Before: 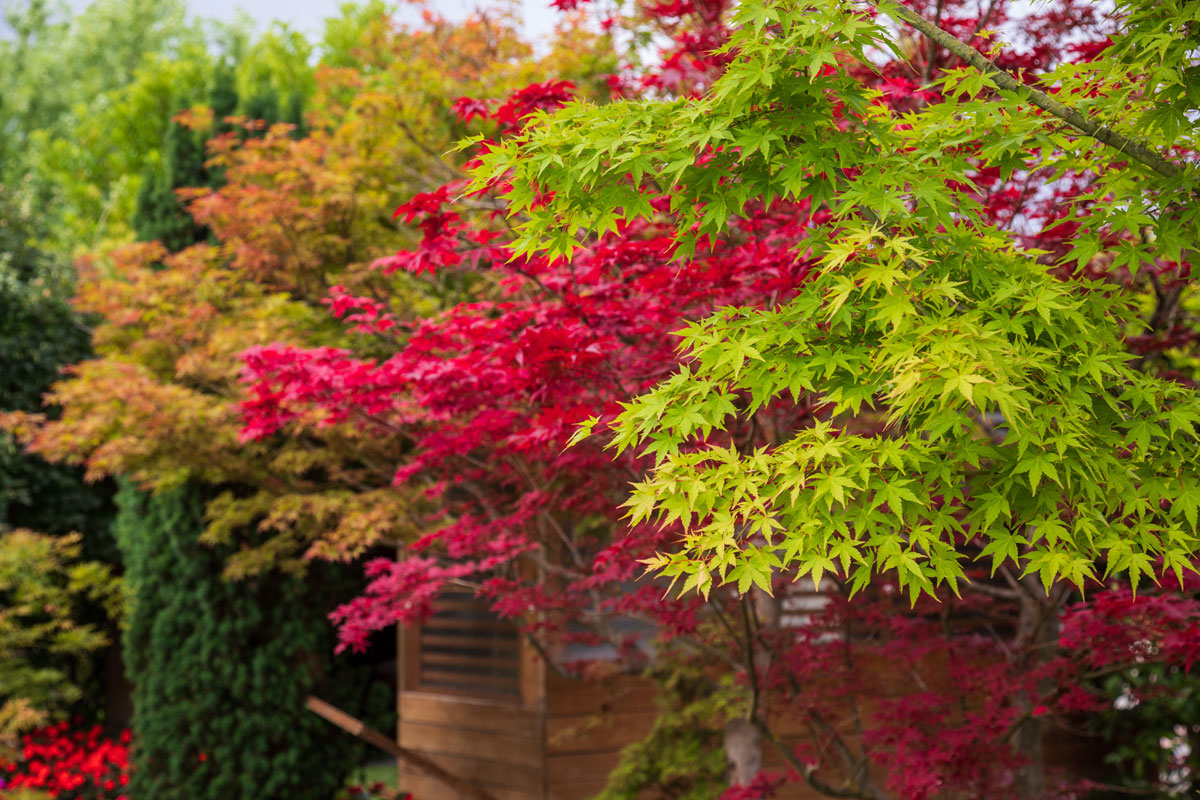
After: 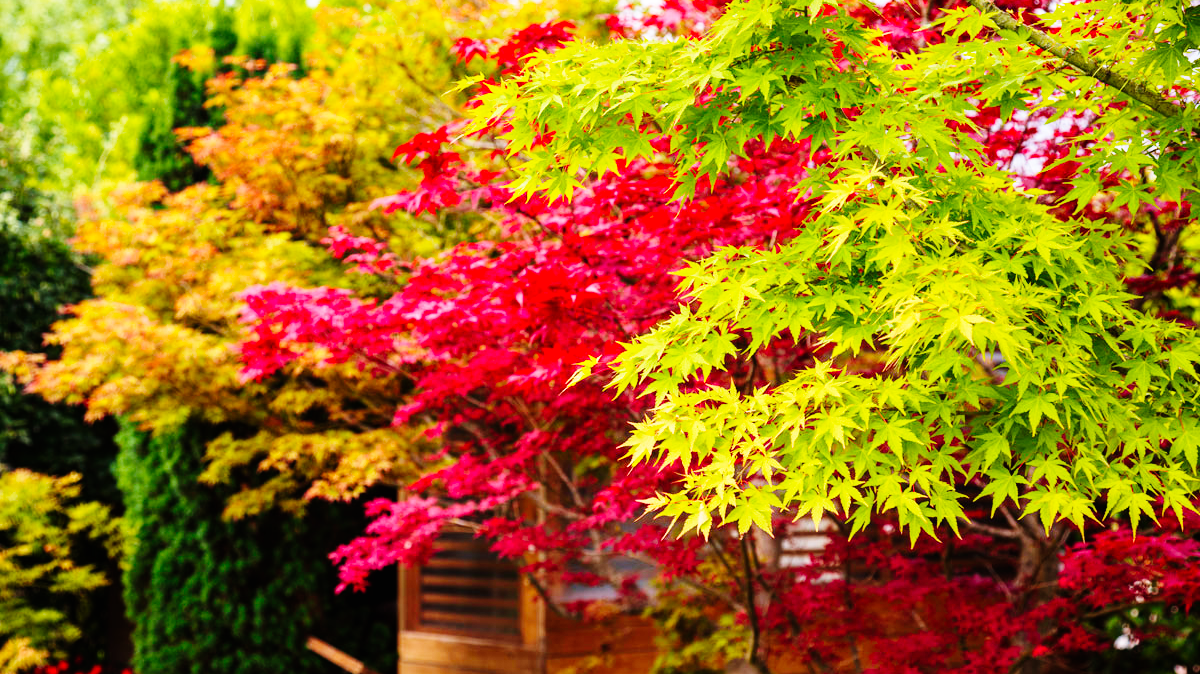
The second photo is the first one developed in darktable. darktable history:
base curve: curves: ch0 [(0, 0) (0, 0) (0.002, 0.001) (0.008, 0.003) (0.019, 0.011) (0.037, 0.037) (0.064, 0.11) (0.102, 0.232) (0.152, 0.379) (0.216, 0.524) (0.296, 0.665) (0.394, 0.789) (0.512, 0.881) (0.651, 0.945) (0.813, 0.986) (1, 1)], preserve colors none
crop: top 7.611%, bottom 8.072%
color balance rgb: shadows lift › chroma 1.015%, shadows lift › hue 28.78°, power › hue 208.28°, perceptual saturation grading › global saturation 0.638%, perceptual brilliance grading › global brilliance -1.062%, perceptual brilliance grading › highlights -0.696%, perceptual brilliance grading › mid-tones -2.102%, perceptual brilliance grading › shadows -0.556%, global vibrance 20%
